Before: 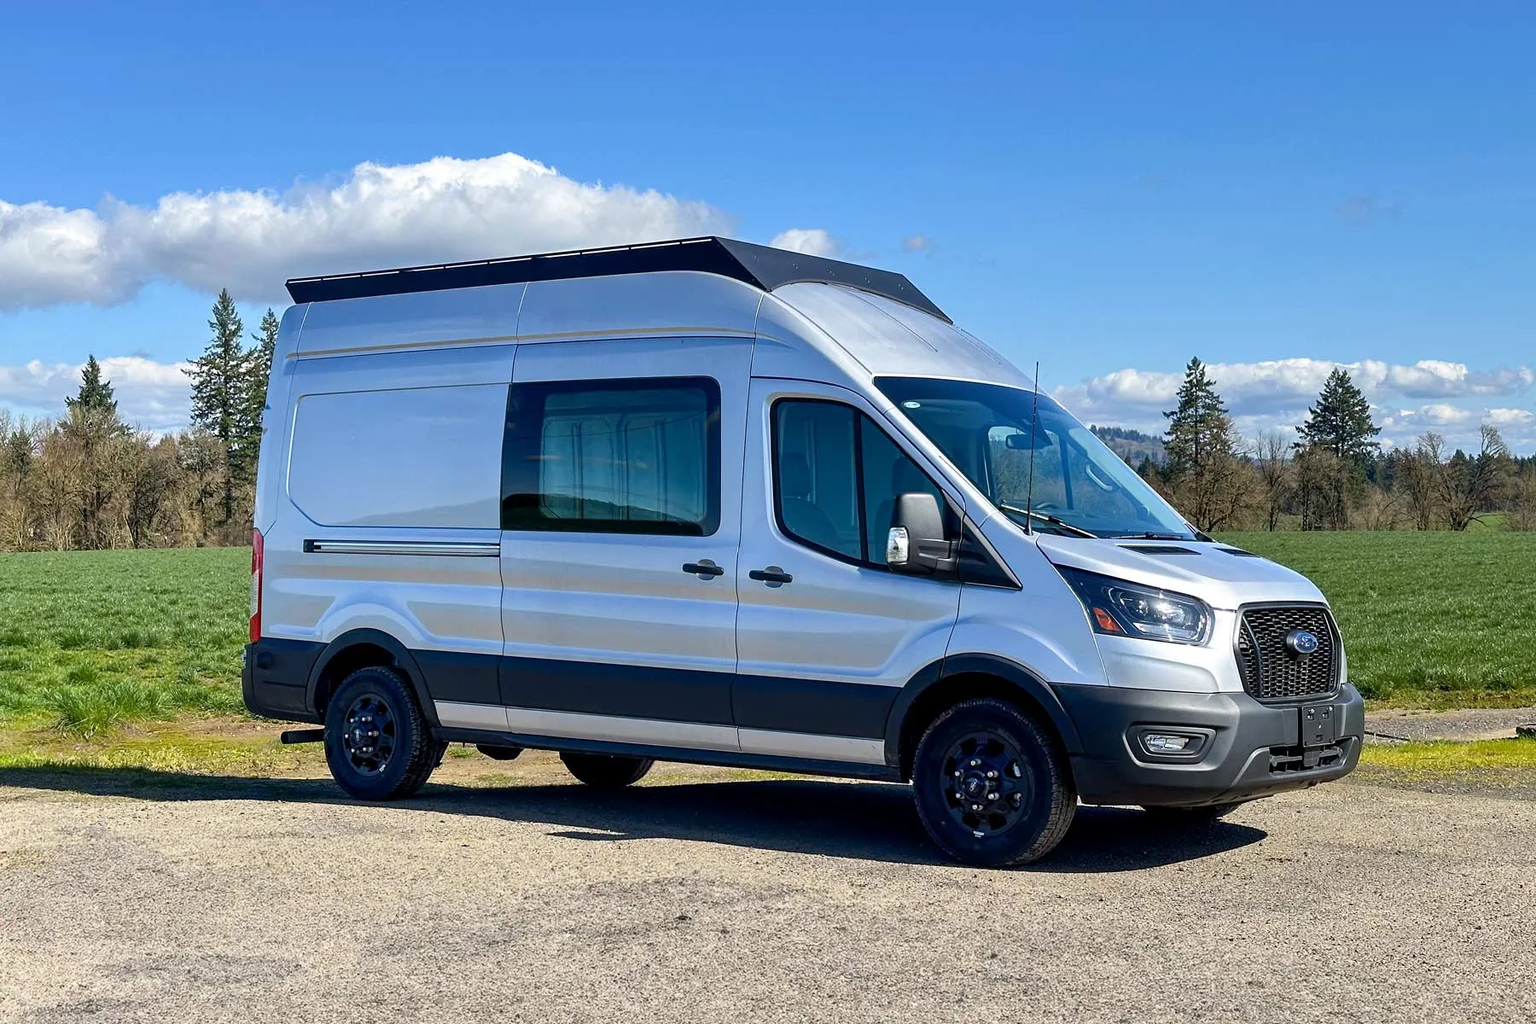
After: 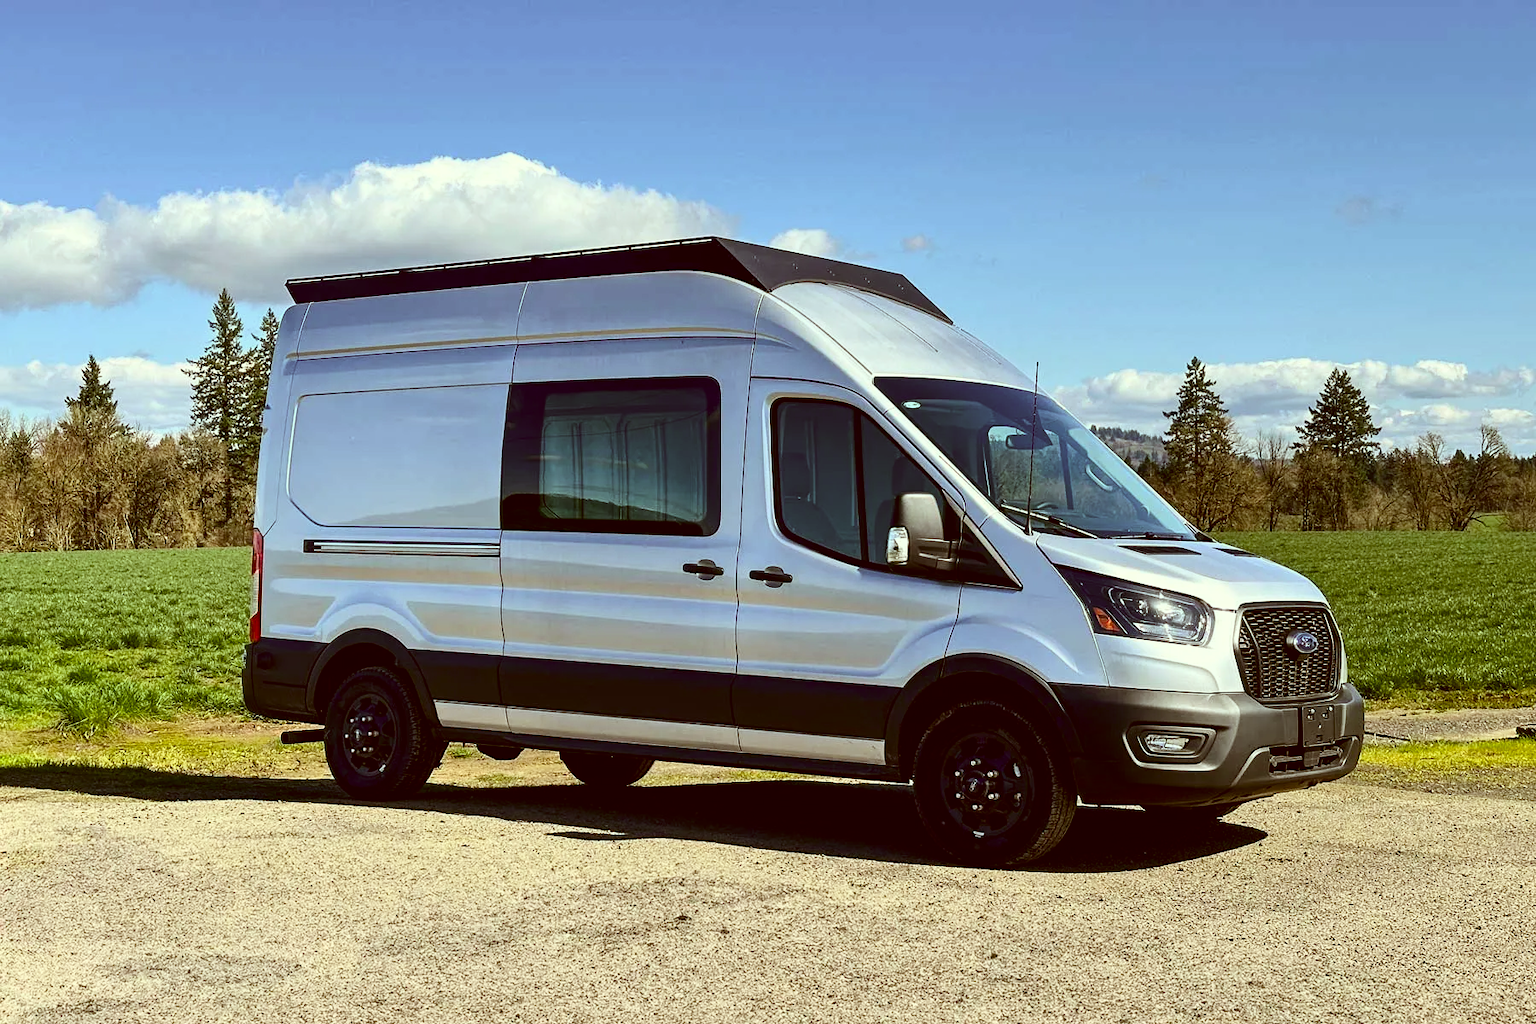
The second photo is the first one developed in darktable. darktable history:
color correction: highlights a* -6.19, highlights b* 9.43, shadows a* 10.44, shadows b* 23.48
contrast brightness saturation: contrast 0.22
